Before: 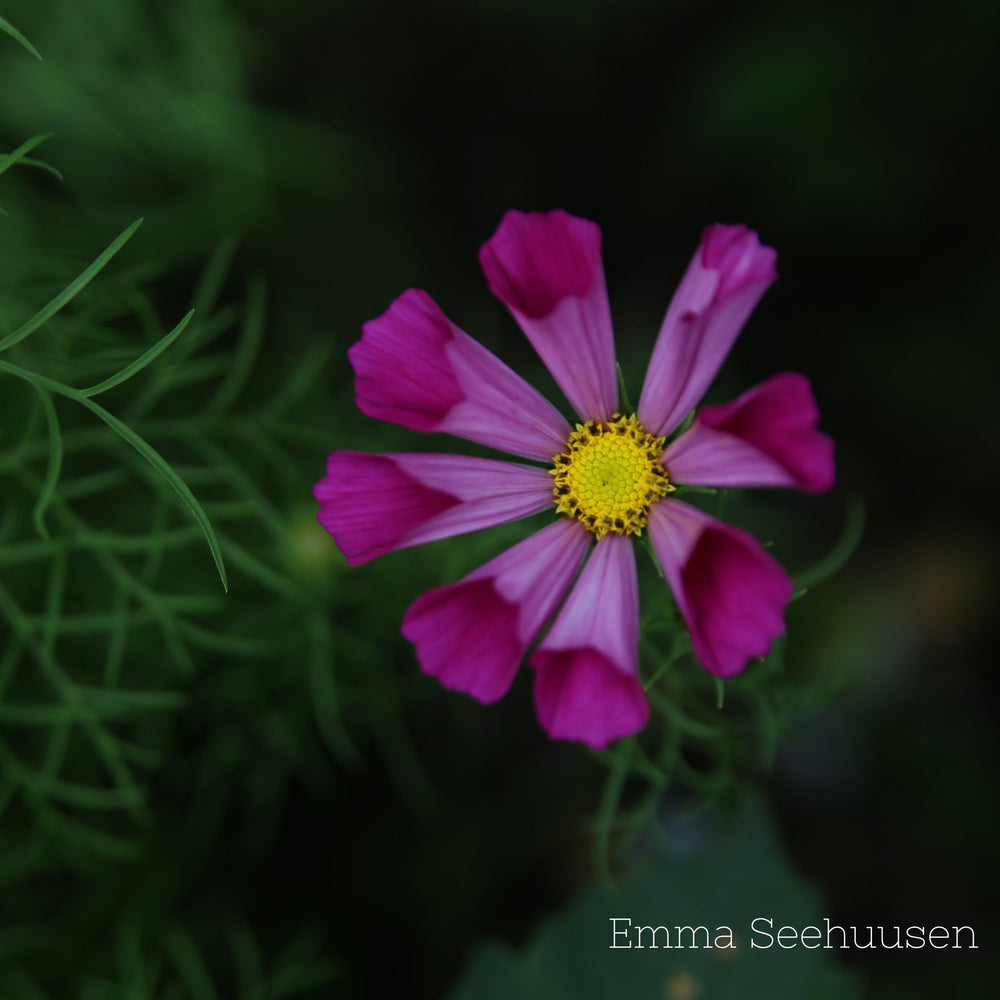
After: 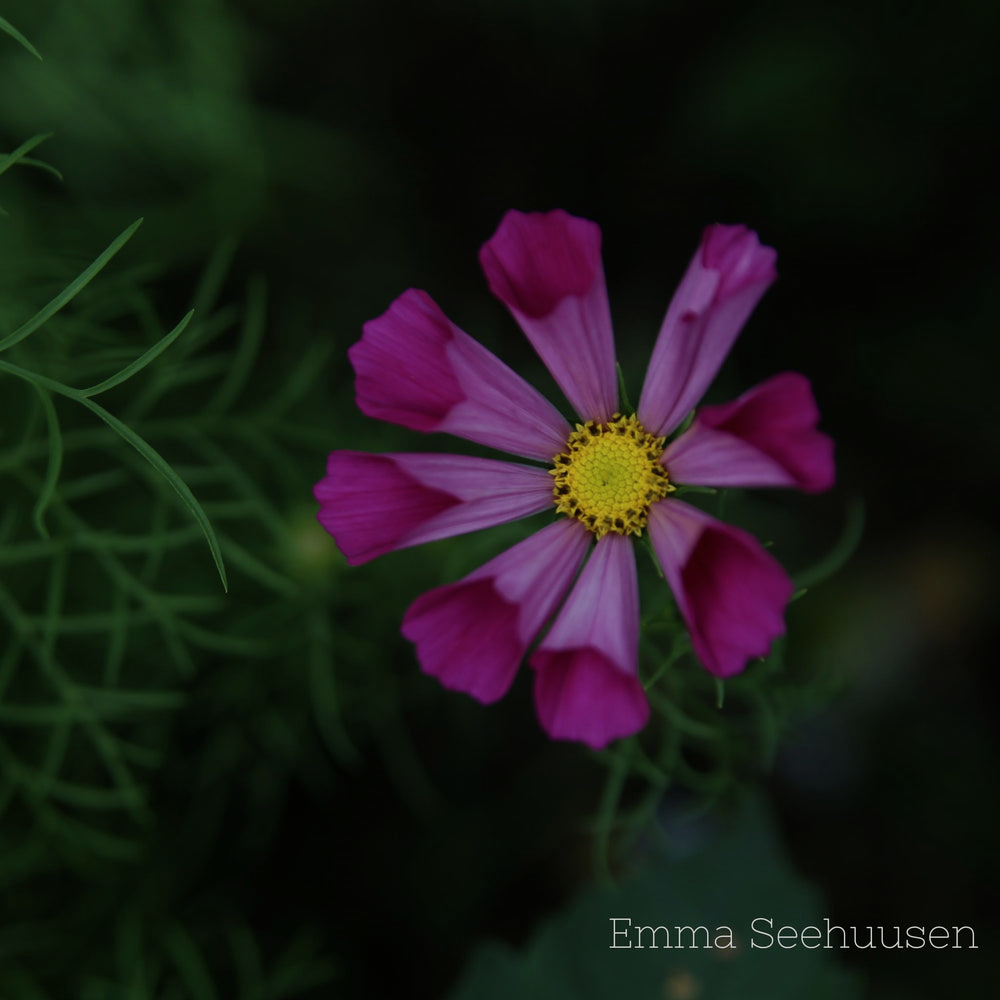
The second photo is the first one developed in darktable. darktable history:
contrast brightness saturation: saturation -0.04
exposure: exposure -0.582 EV, compensate highlight preservation false
color correction: saturation 0.99
